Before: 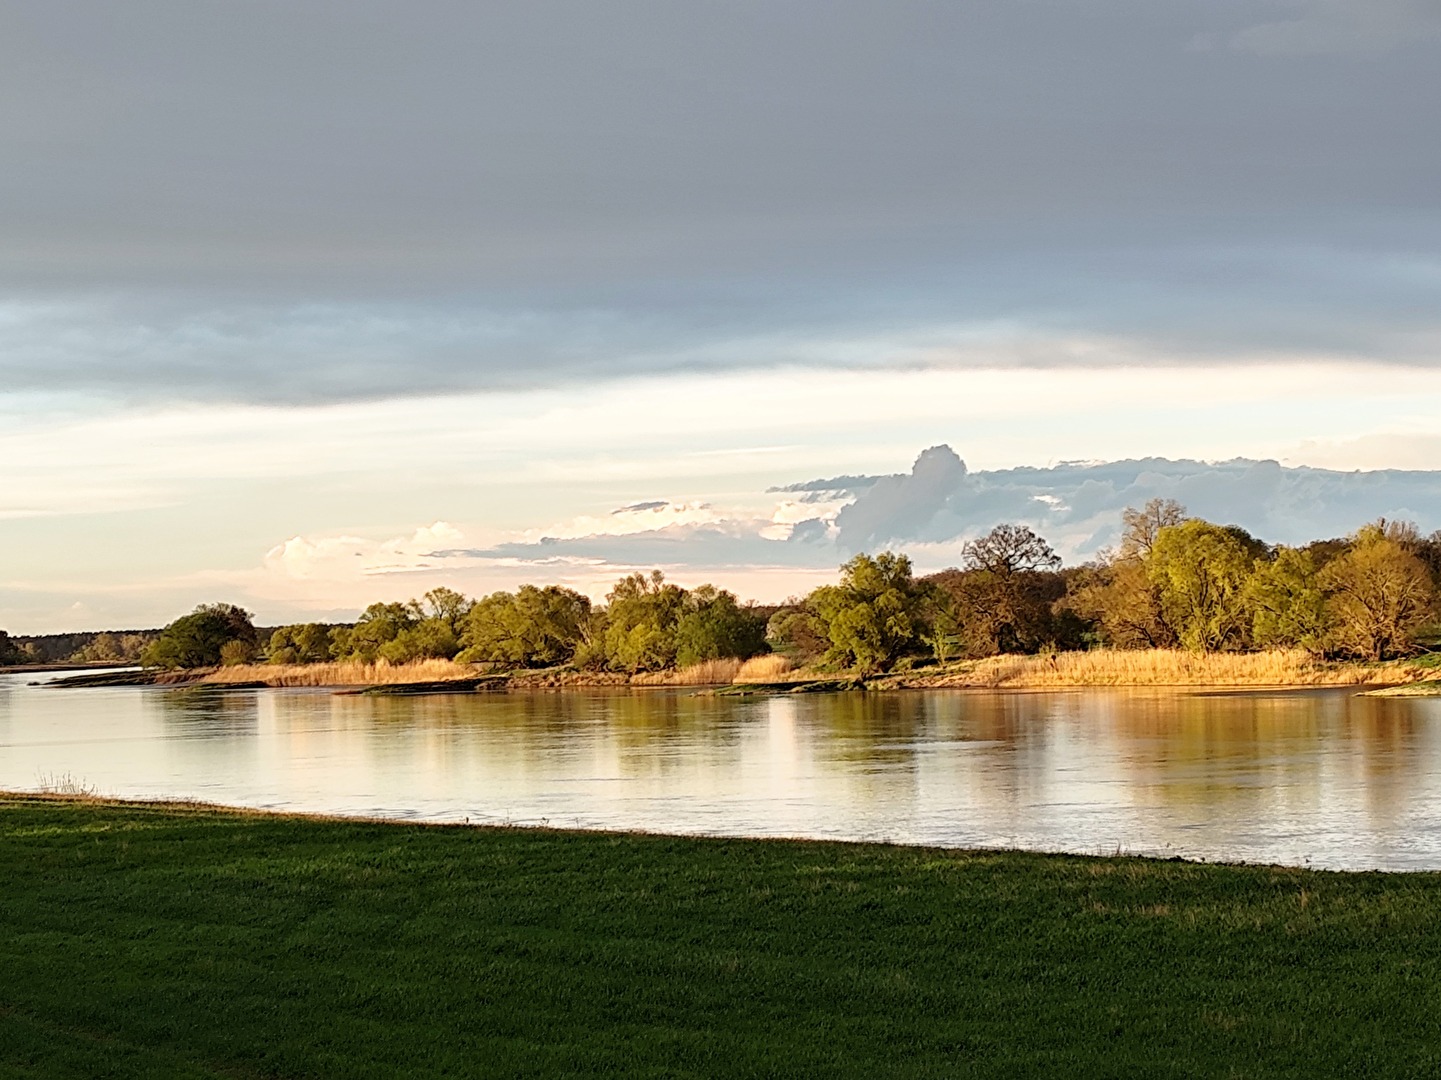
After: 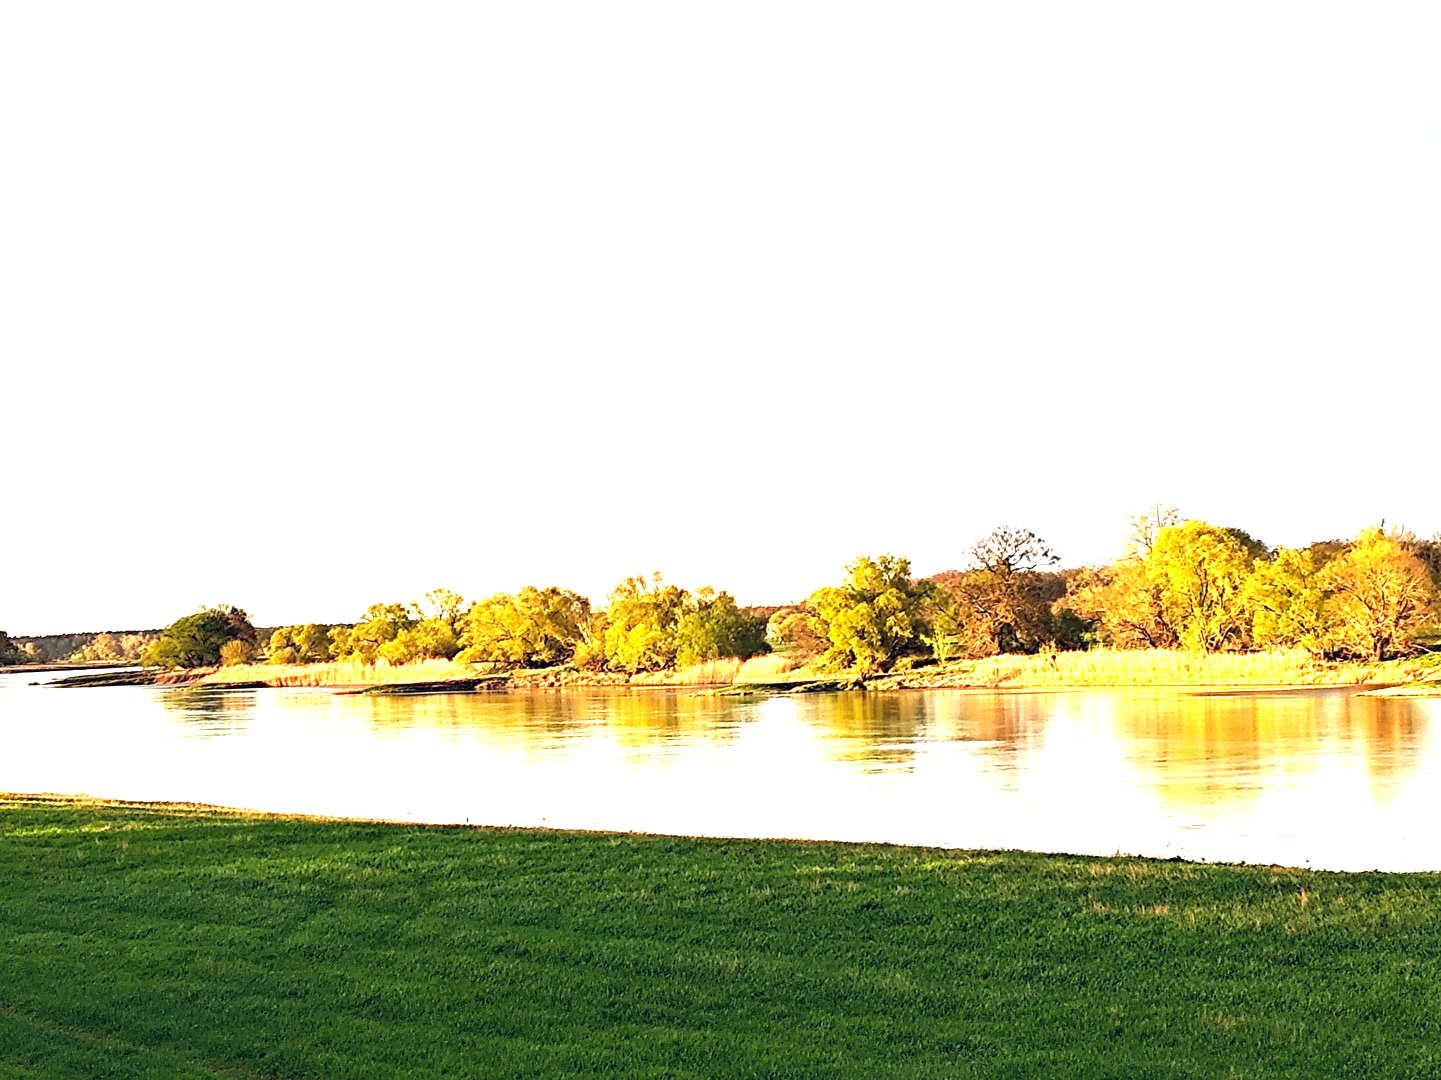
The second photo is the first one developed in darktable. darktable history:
color balance rgb: shadows lift › luminance -7.547%, shadows lift › chroma 2.448%, shadows lift › hue 203.21°, global offset › chroma 0.06%, global offset › hue 253.21°, perceptual saturation grading › global saturation 0.281%, global vibrance 20%
exposure: exposure 2.031 EV, compensate highlight preservation false
